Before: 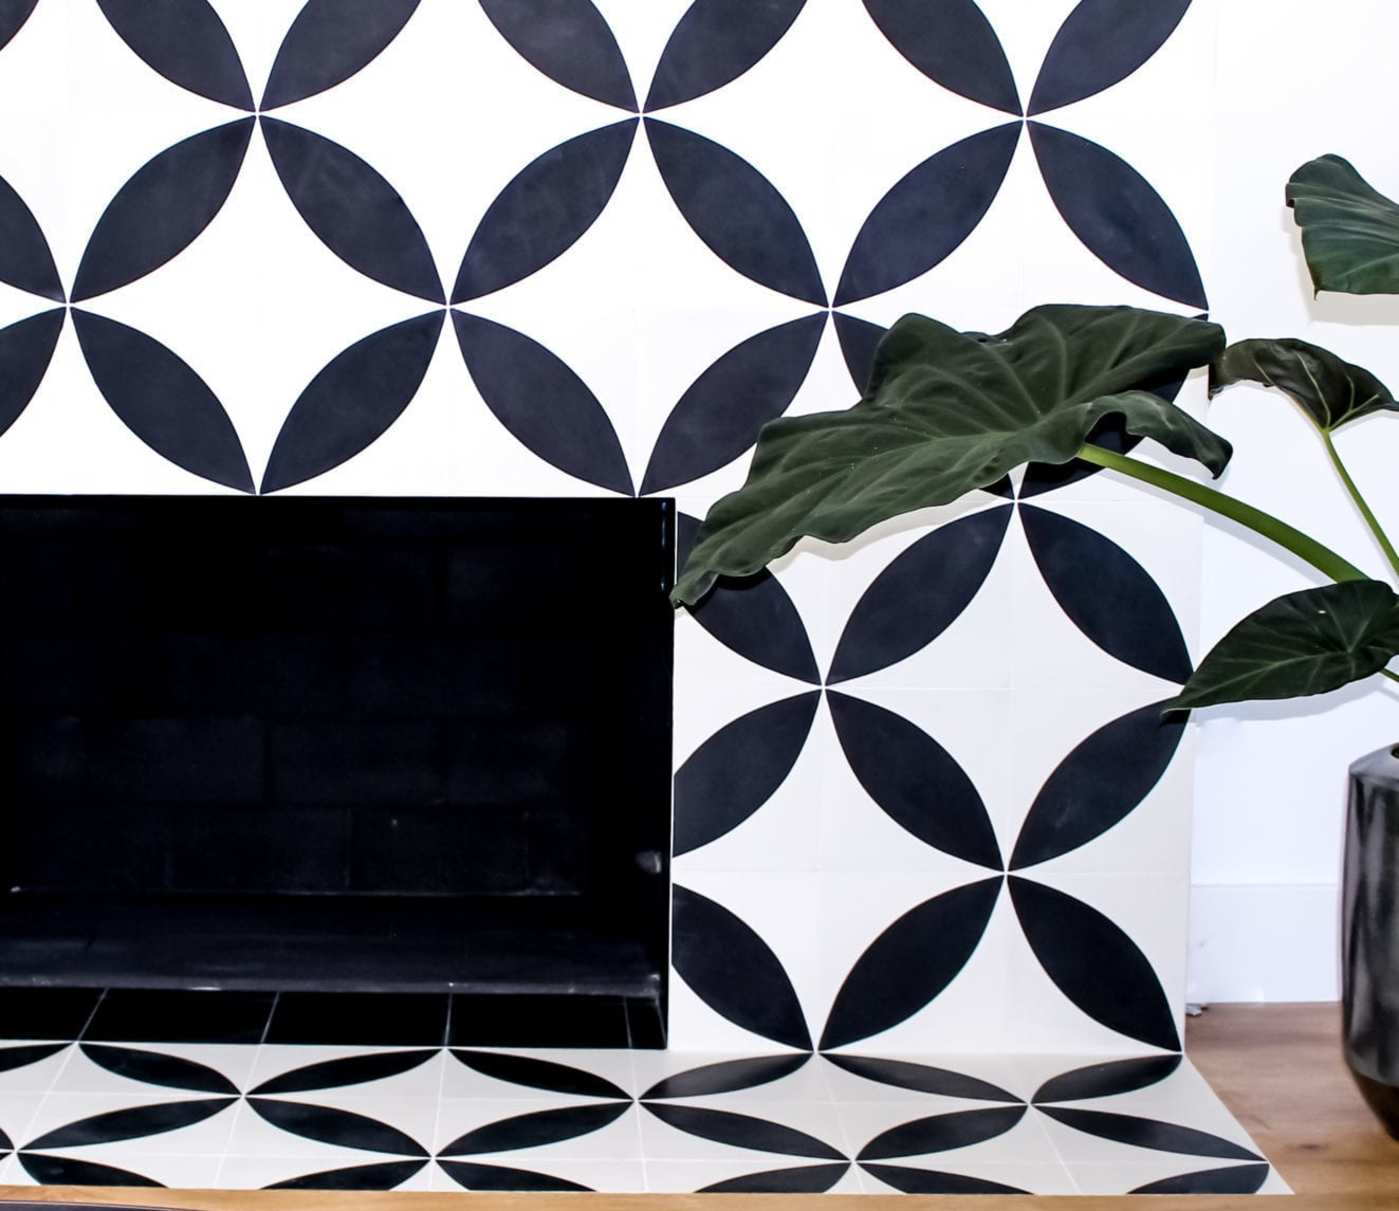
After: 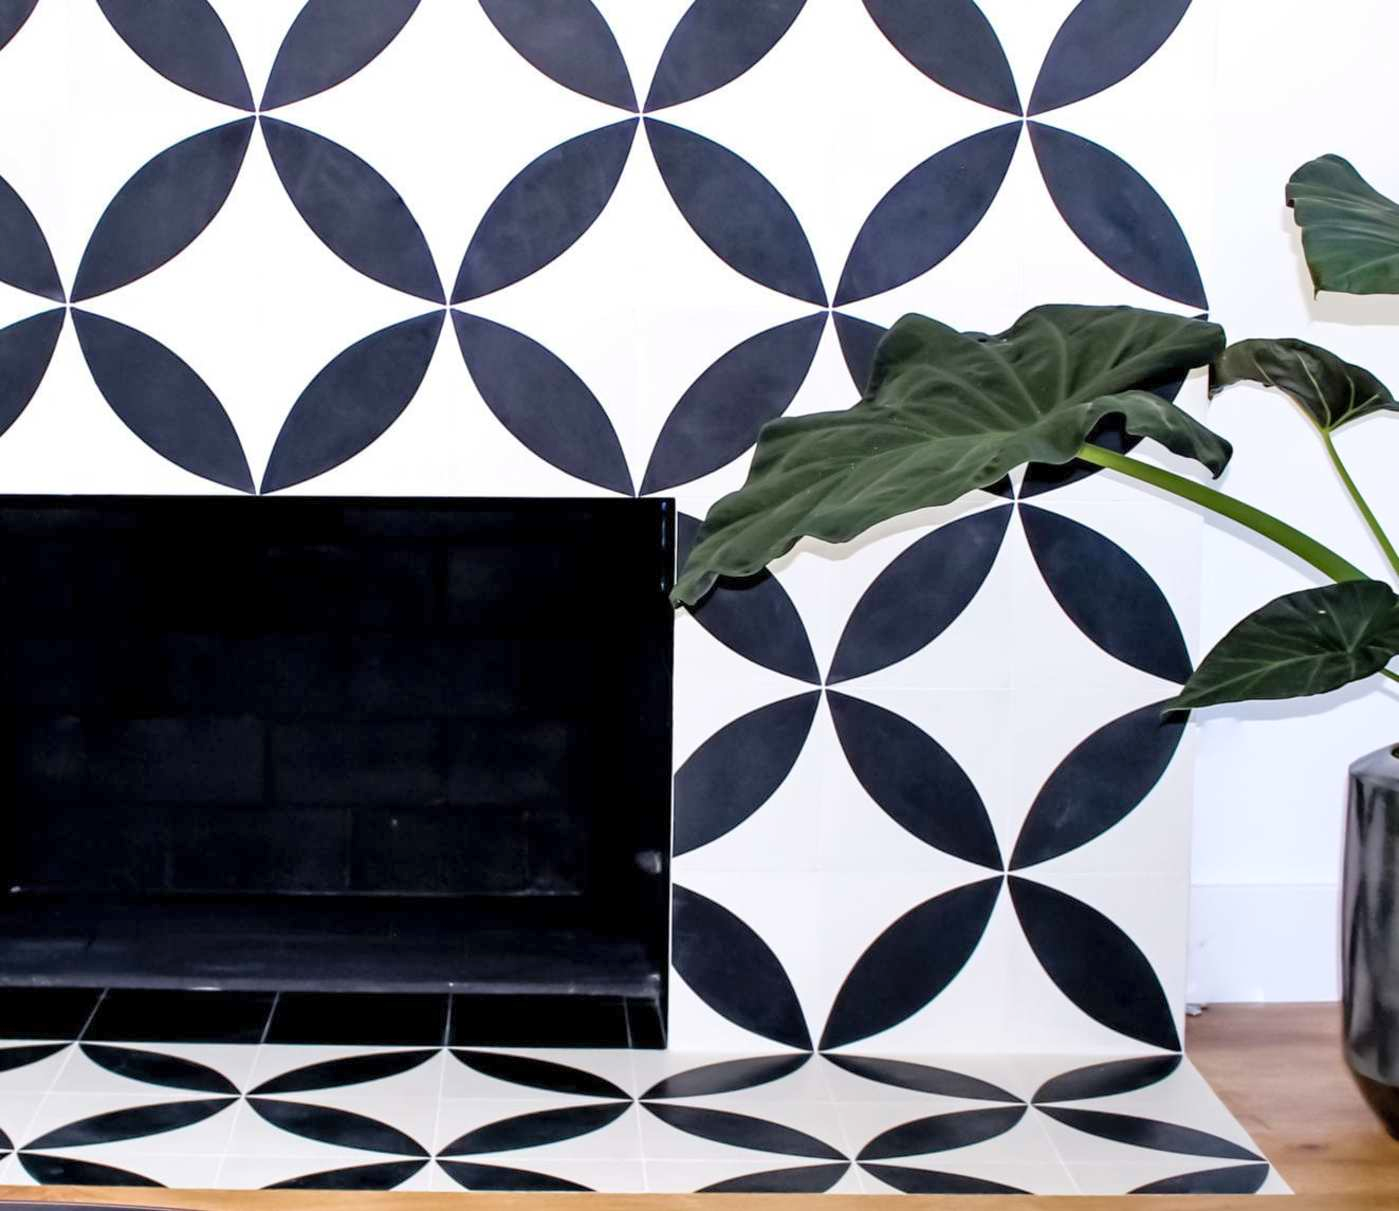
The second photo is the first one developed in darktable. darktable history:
contrast brightness saturation: contrast 0.03, brightness 0.06, saturation 0.13
rgb curve: curves: ch0 [(0, 0) (0.053, 0.068) (0.122, 0.128) (1, 1)]
